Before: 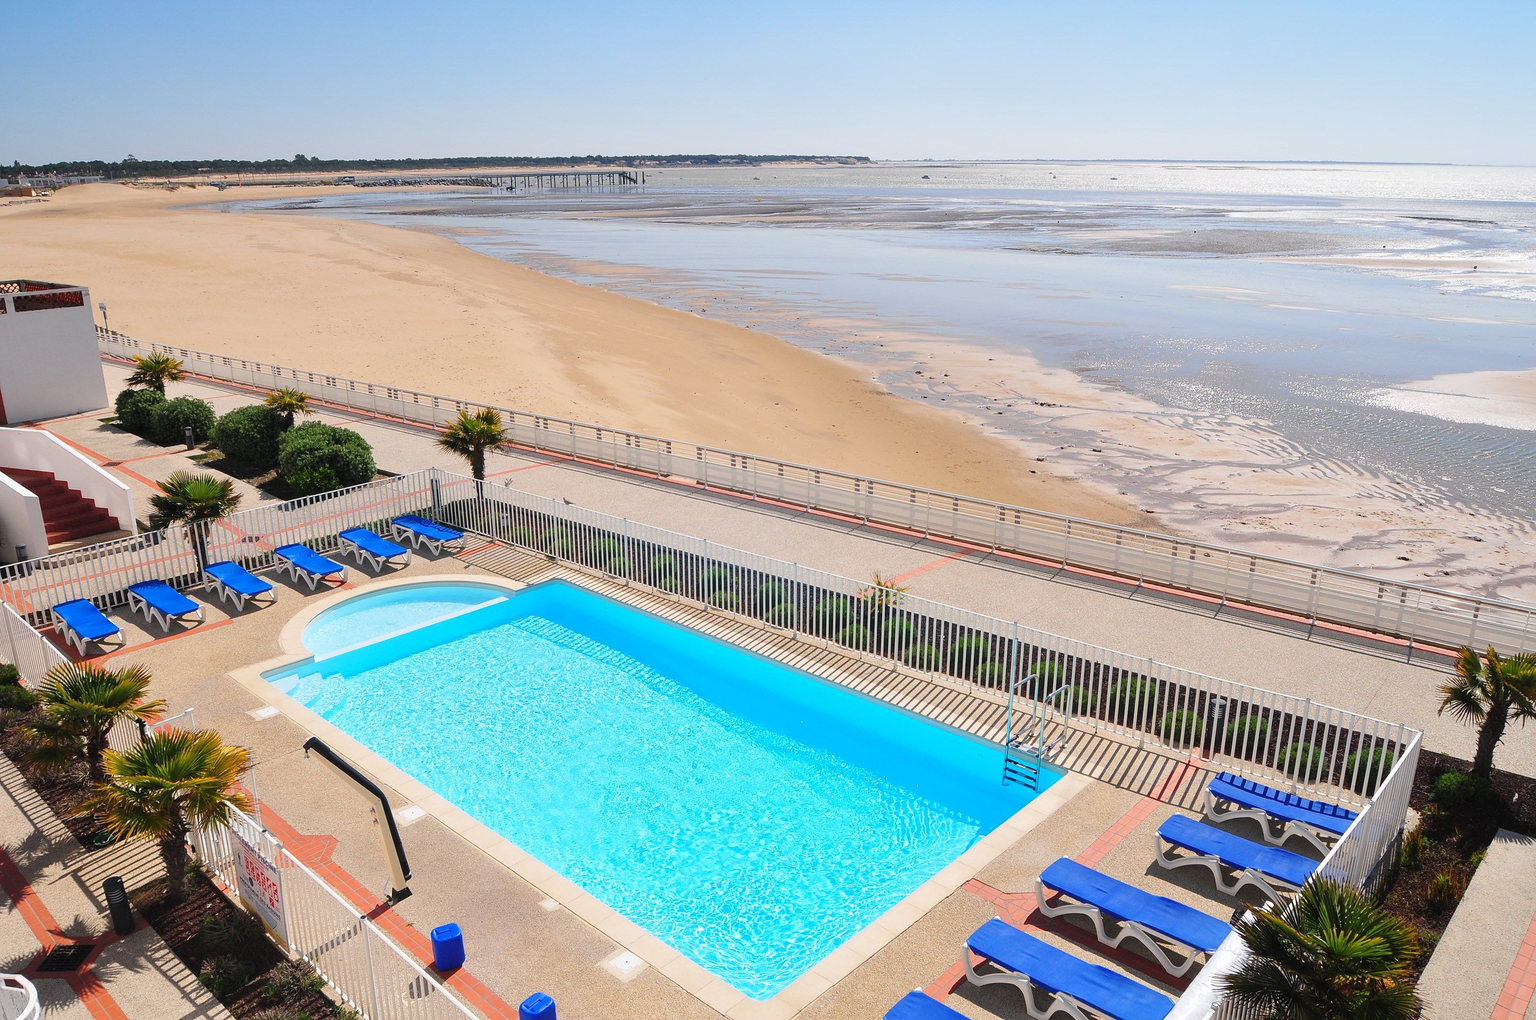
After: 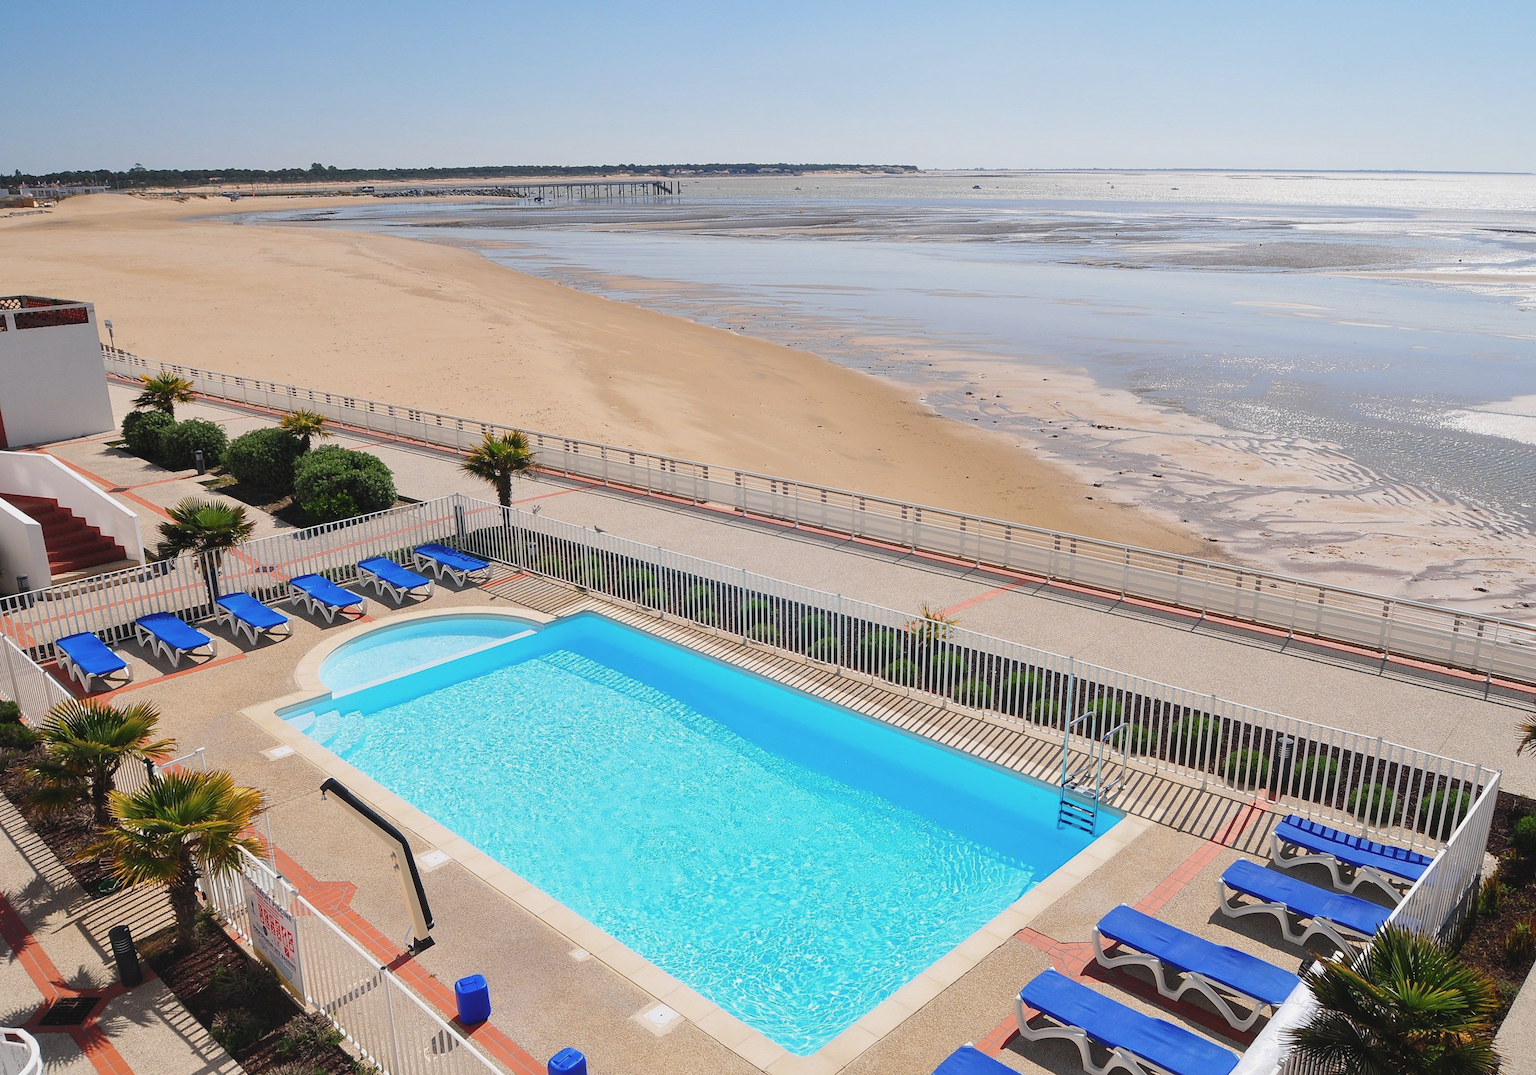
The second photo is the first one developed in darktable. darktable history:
crop and rotate: right 5.167%
color balance rgb: global vibrance -1%, saturation formula JzAzBz (2021)
contrast brightness saturation: contrast -0.08, brightness -0.04, saturation -0.11
